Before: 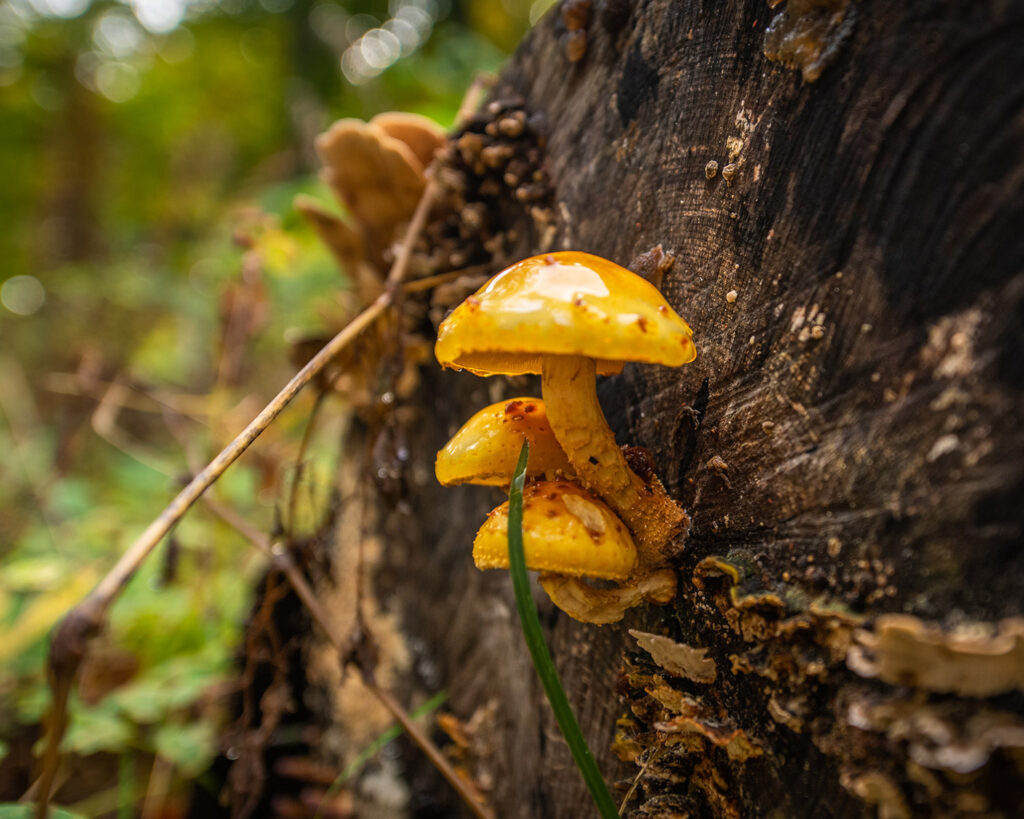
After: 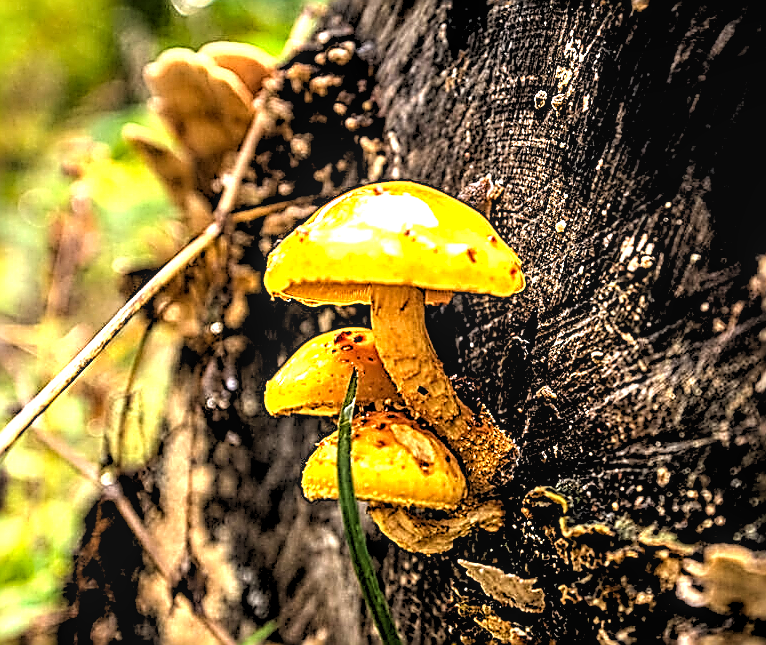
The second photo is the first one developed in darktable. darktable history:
local contrast: on, module defaults
rgb levels: levels [[0.034, 0.472, 0.904], [0, 0.5, 1], [0, 0.5, 1]]
exposure: black level correction 0, exposure 1.1 EV, compensate highlight preservation false
crop: left 16.768%, top 8.653%, right 8.362%, bottom 12.485%
sharpen: amount 1.861
tone equalizer: -8 EV -0.417 EV, -7 EV -0.389 EV, -6 EV -0.333 EV, -5 EV -0.222 EV, -3 EV 0.222 EV, -2 EV 0.333 EV, -1 EV 0.389 EV, +0 EV 0.417 EV, edges refinement/feathering 500, mask exposure compensation -1.57 EV, preserve details no
